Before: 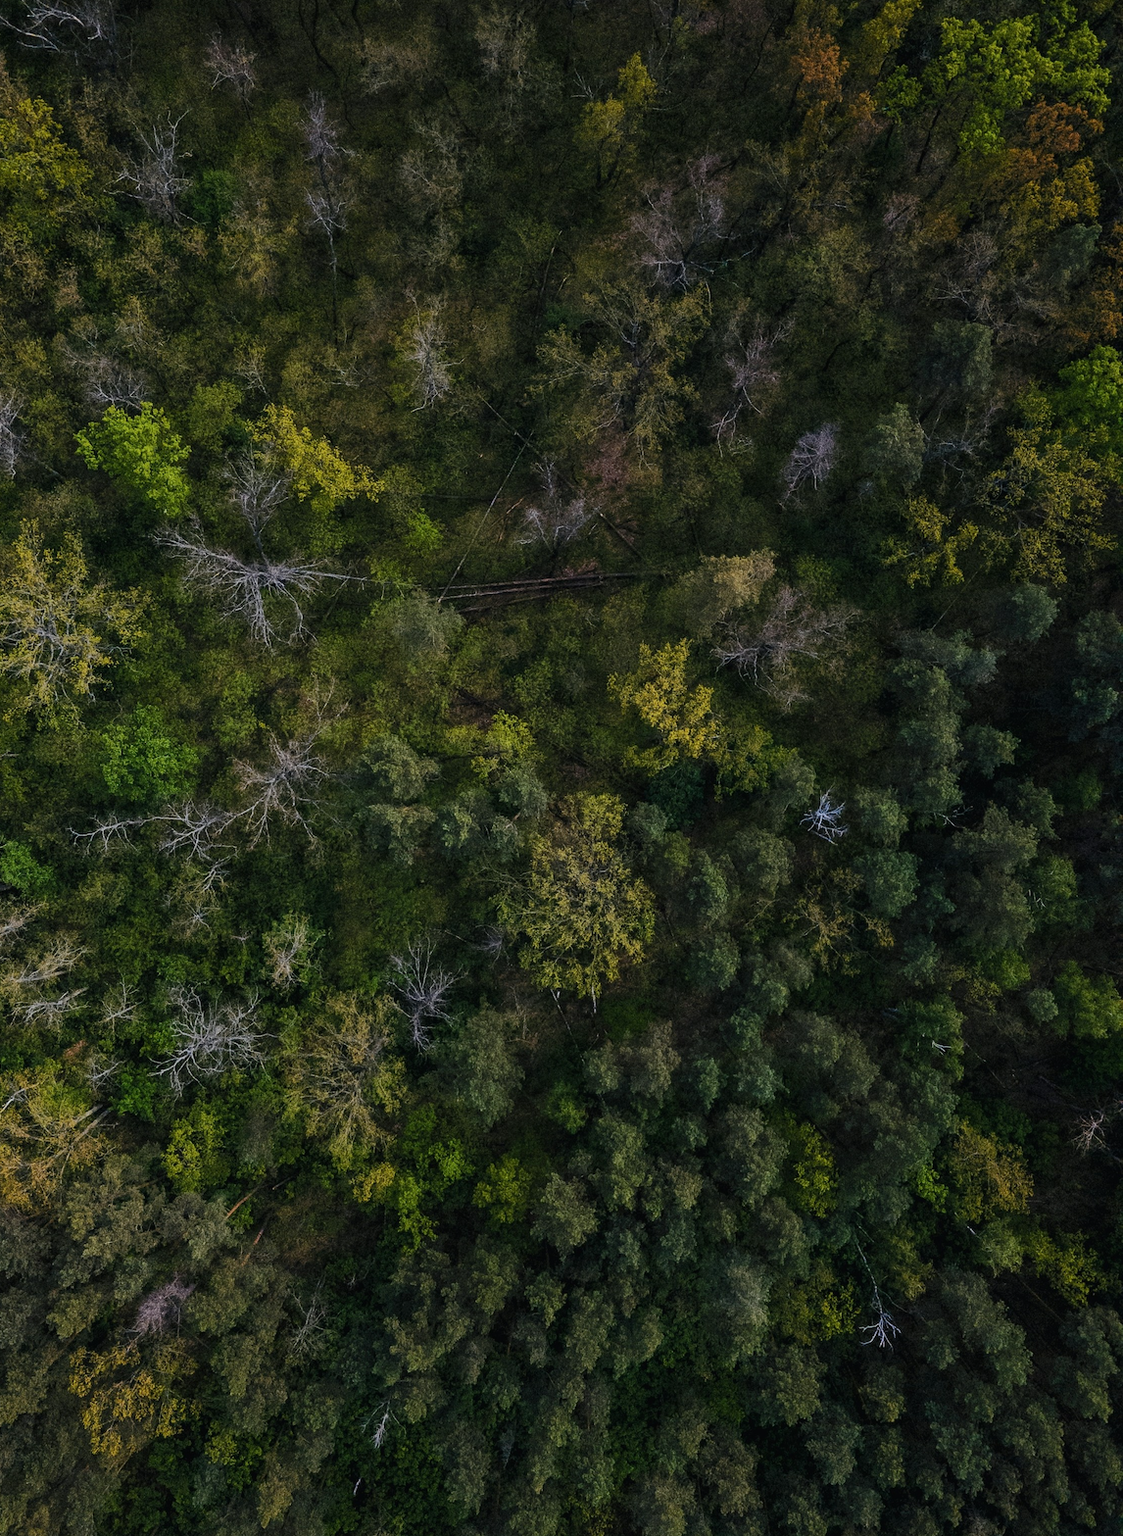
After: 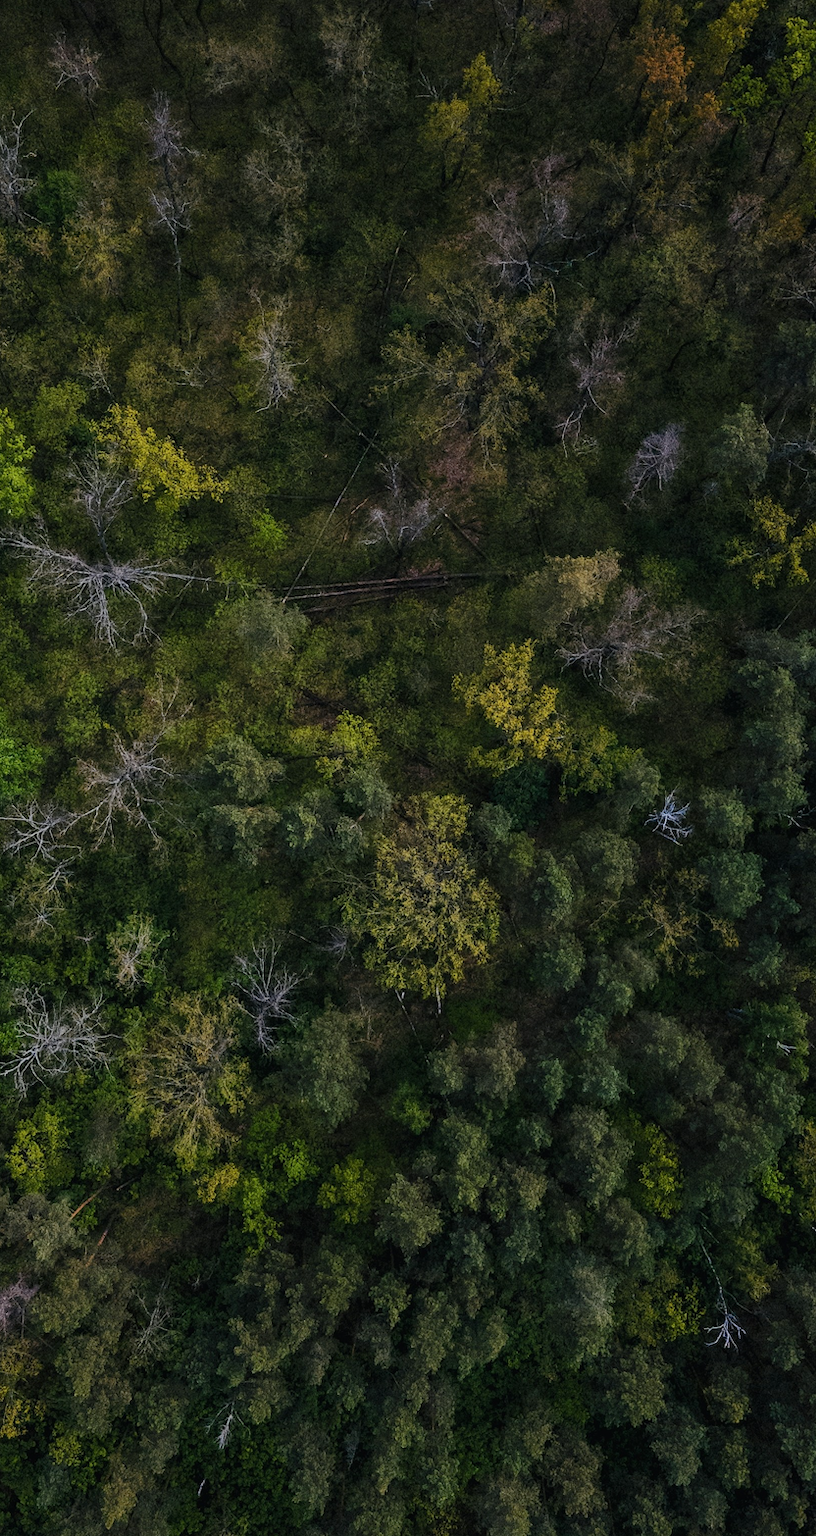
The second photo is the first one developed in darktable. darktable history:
crop: left 13.882%, right 13.438%
